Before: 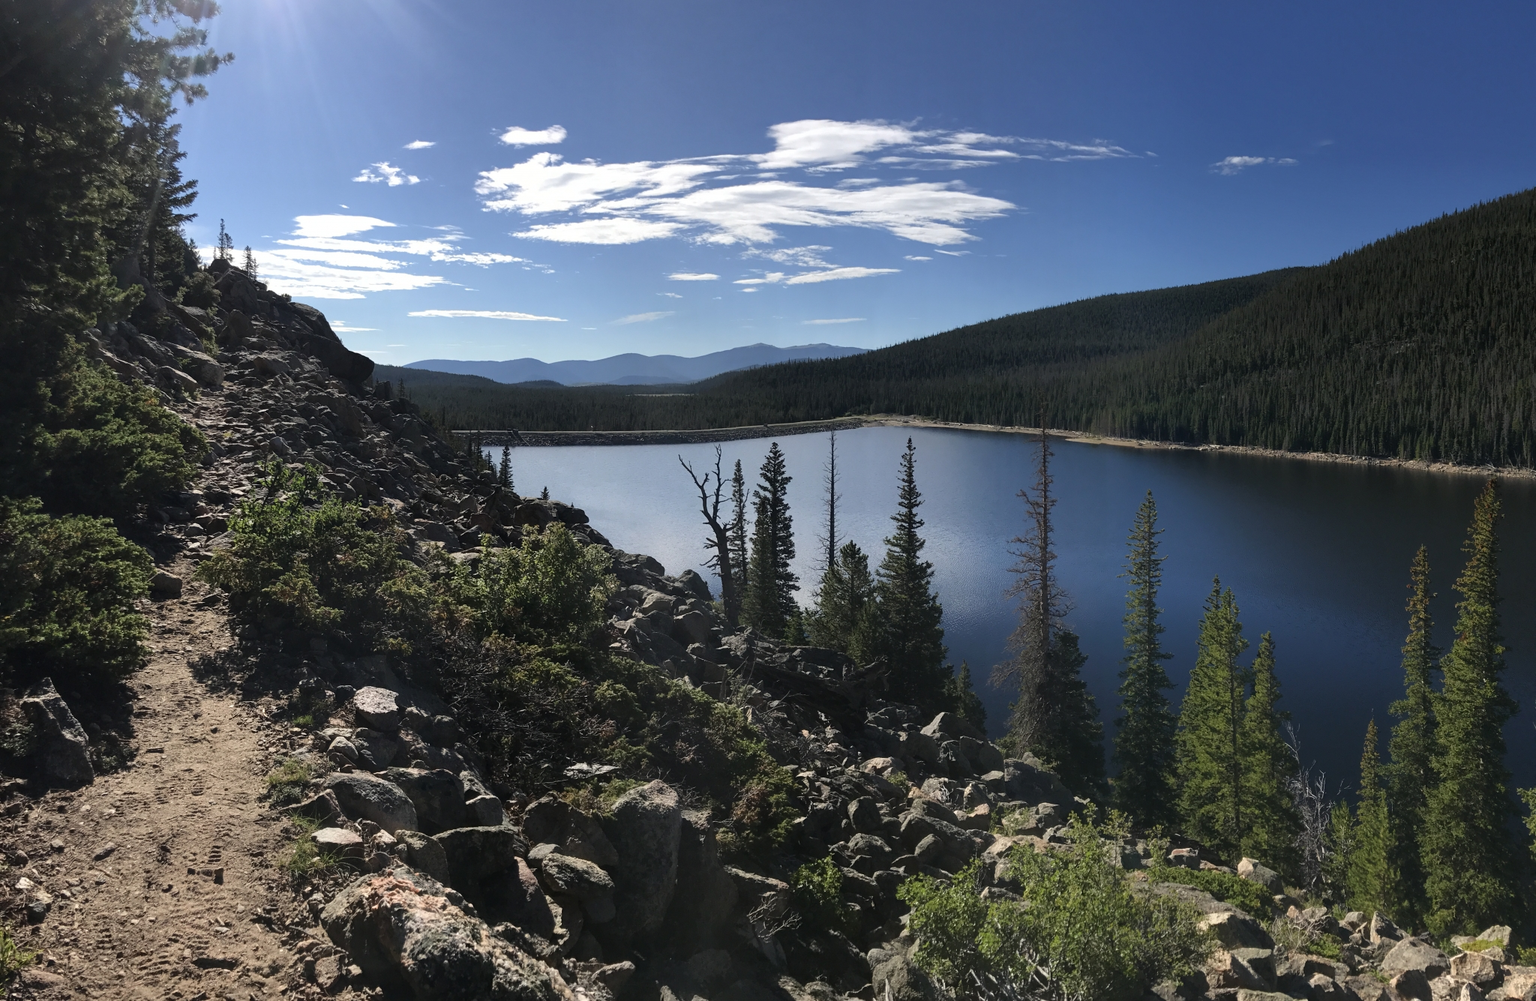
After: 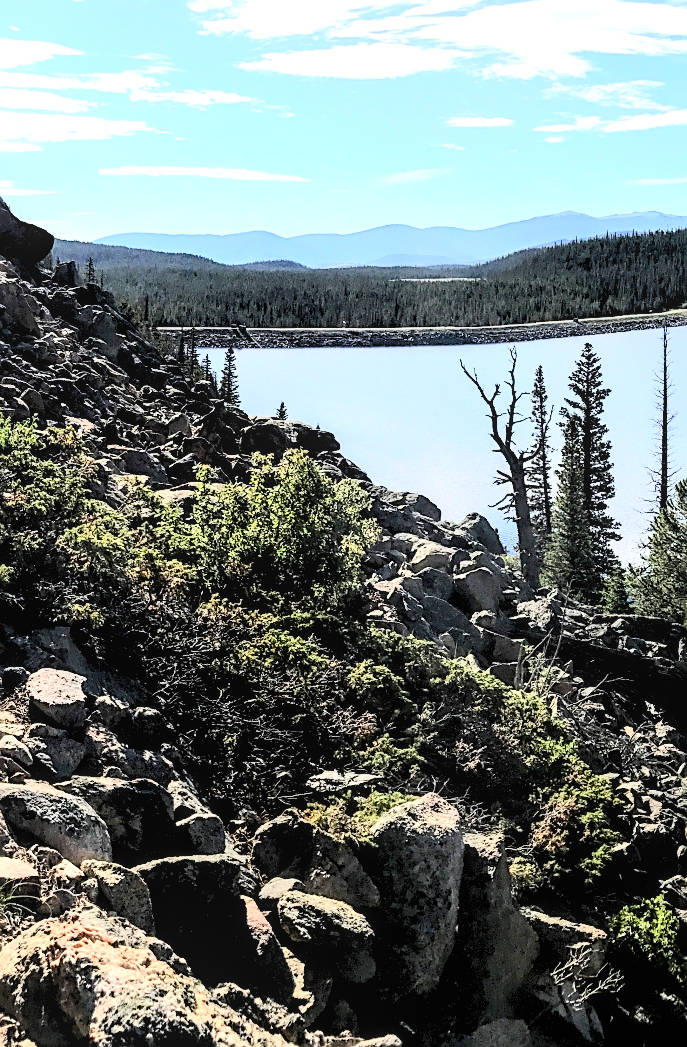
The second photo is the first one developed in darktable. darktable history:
crop and rotate: left 21.77%, top 18.528%, right 44.676%, bottom 2.997%
exposure: black level correction 0, exposure 1.2 EV, compensate exposure bias true, compensate highlight preservation false
grain: coarseness 0.09 ISO, strength 10%
contrast brightness saturation: contrast 0.4, brightness 0.05, saturation 0.25
sharpen: on, module defaults
local contrast: on, module defaults
rgb levels: levels [[0.027, 0.429, 0.996], [0, 0.5, 1], [0, 0.5, 1]]
